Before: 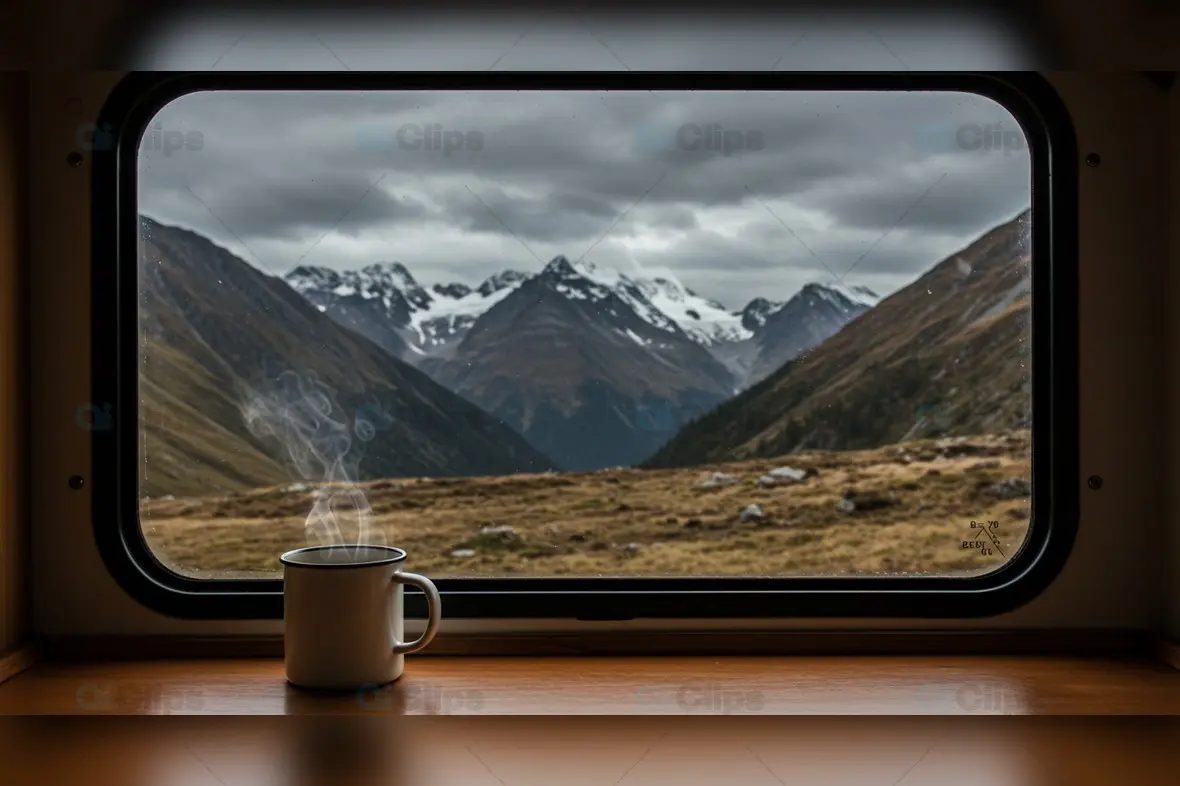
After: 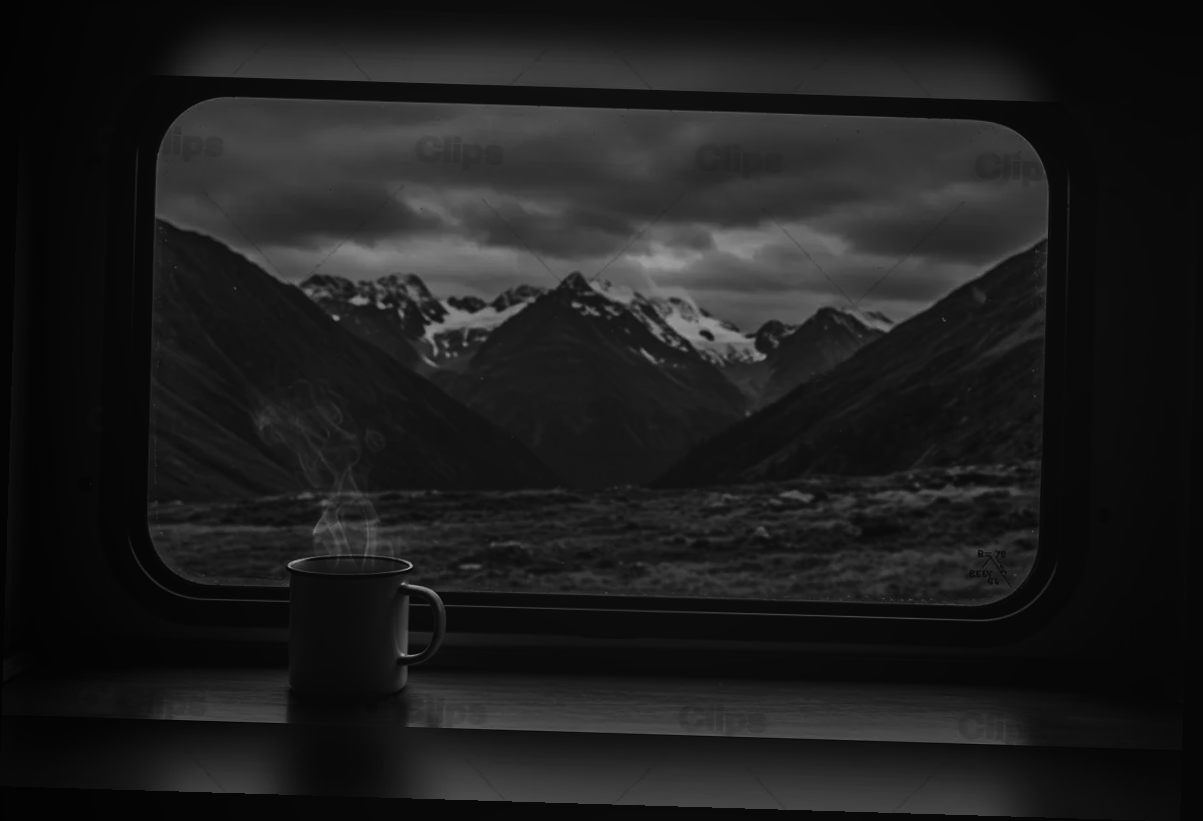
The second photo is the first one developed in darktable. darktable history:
contrast brightness saturation: contrast -0.03, brightness -0.59, saturation -1
local contrast: detail 69%
rotate and perspective: rotation 1.72°, automatic cropping off
